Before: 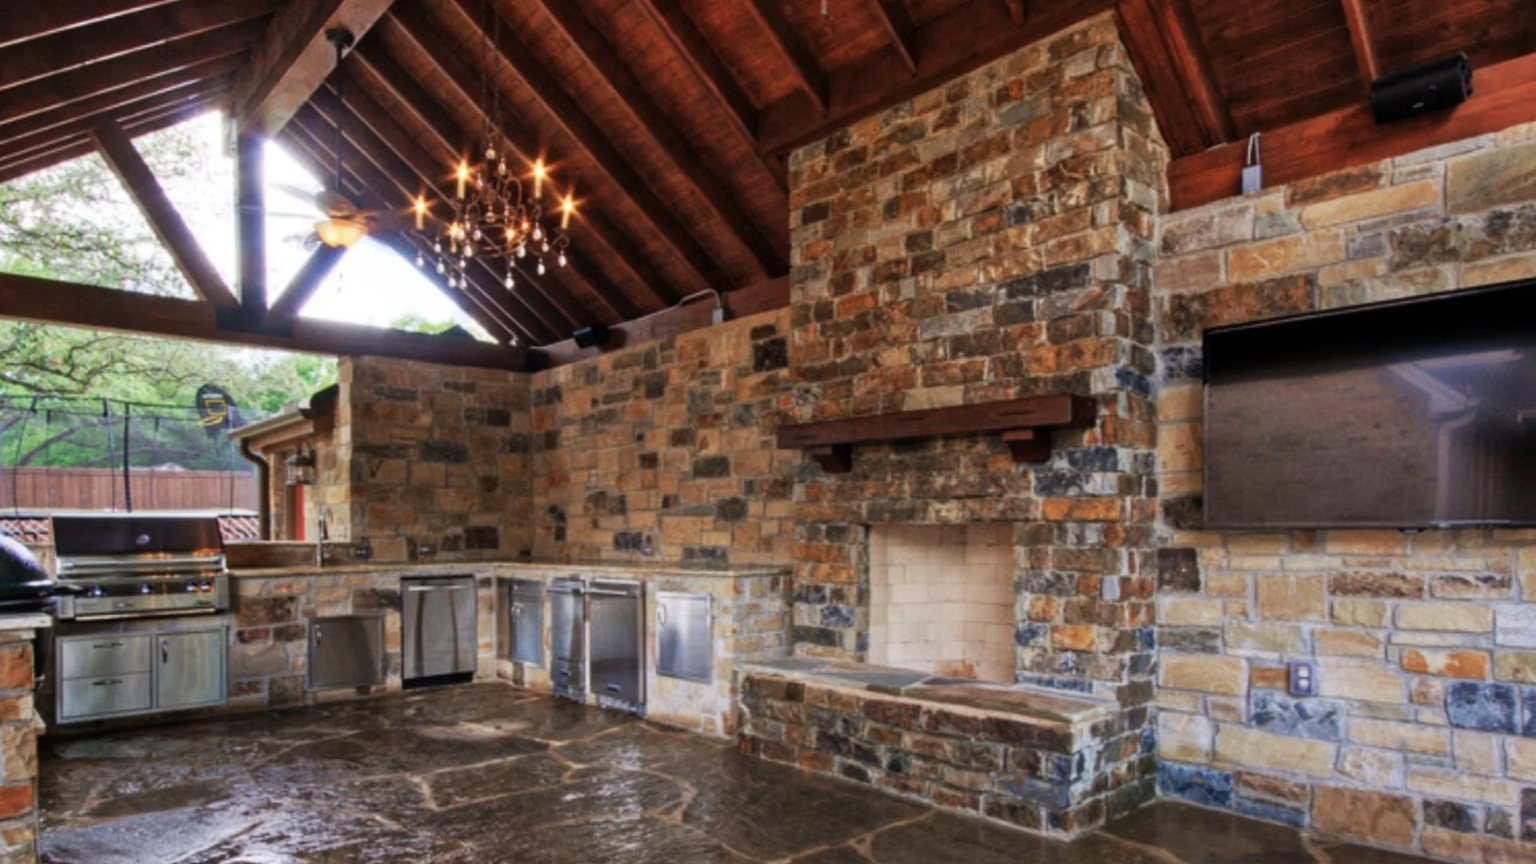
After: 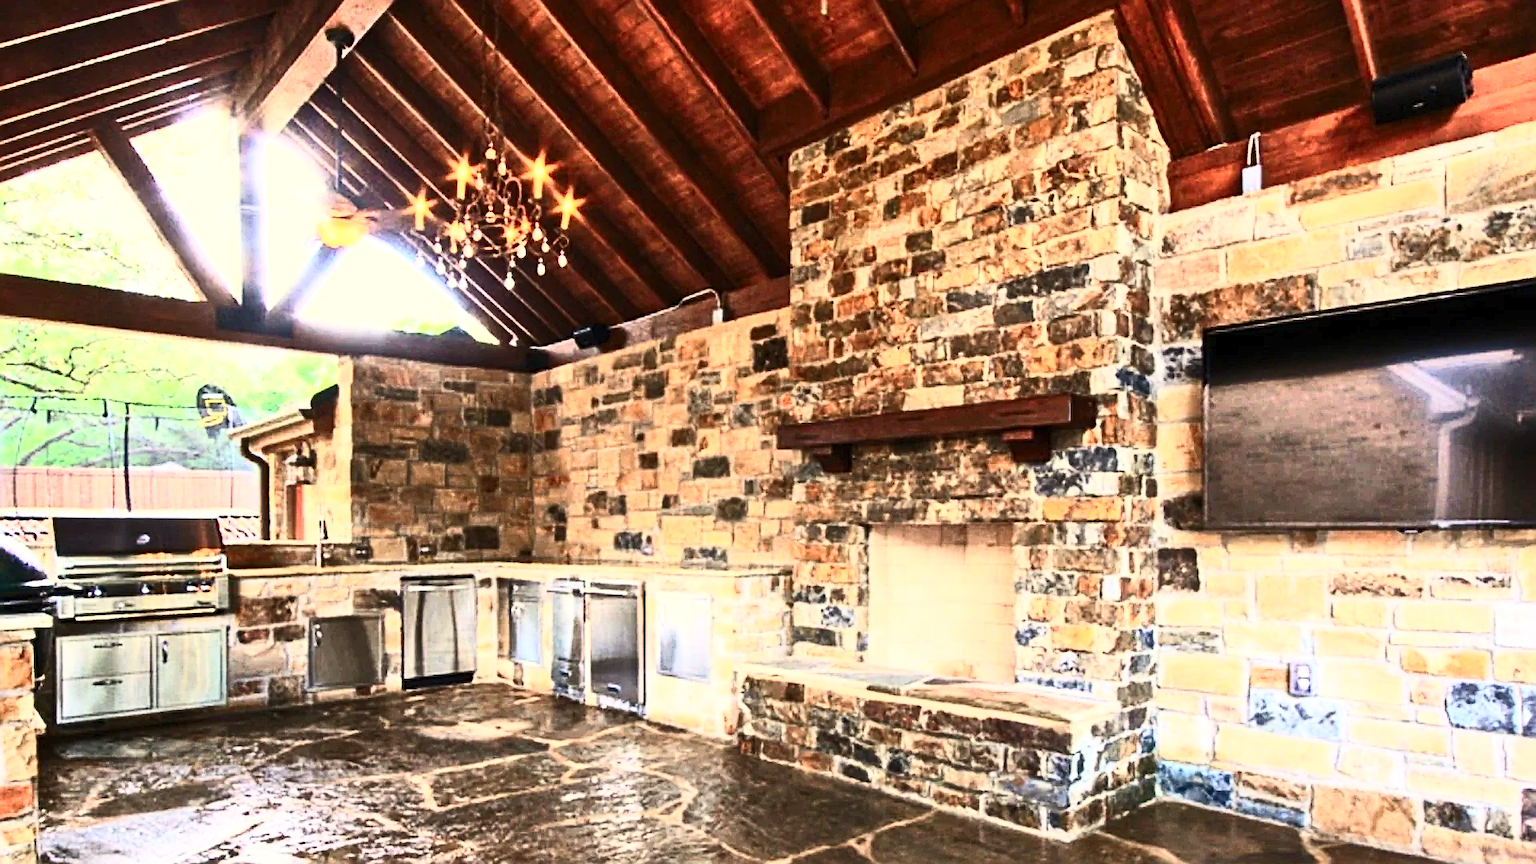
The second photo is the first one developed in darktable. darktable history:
sharpen: amount 1
contrast brightness saturation: contrast 0.62, brightness 0.34, saturation 0.14
white balance: red 1.029, blue 0.92
exposure: exposure 0.95 EV, compensate highlight preservation false
